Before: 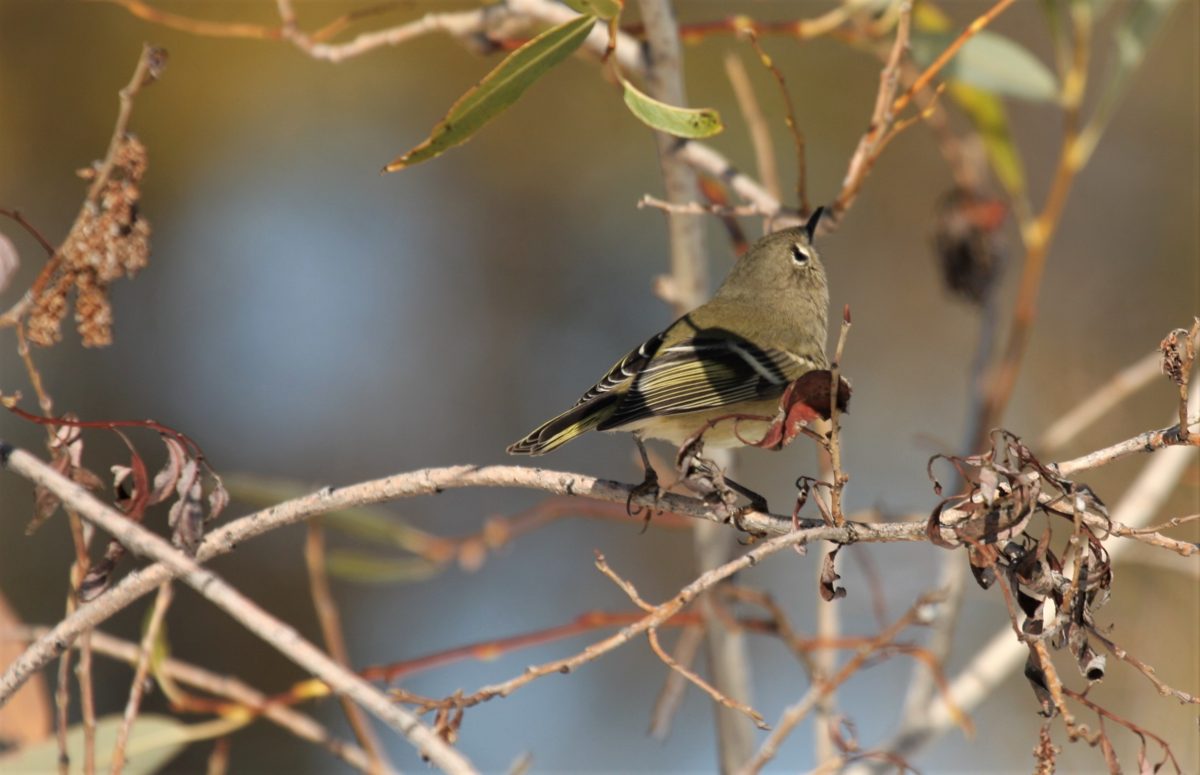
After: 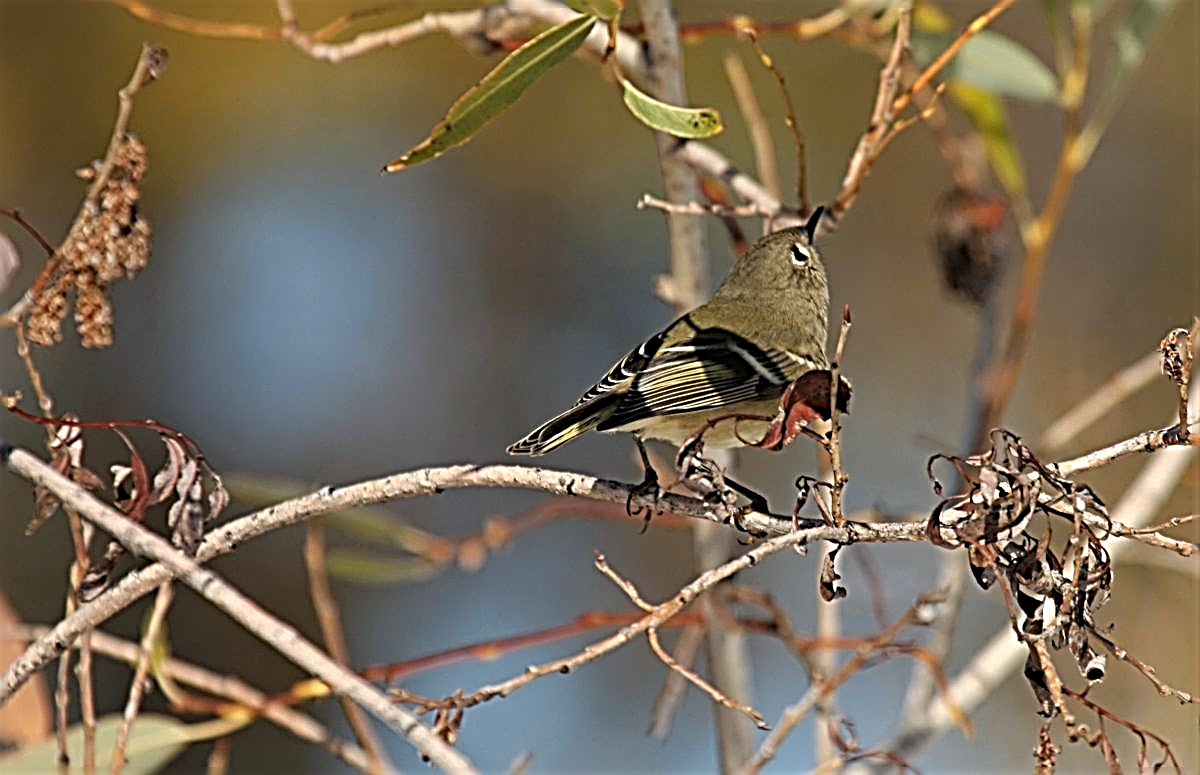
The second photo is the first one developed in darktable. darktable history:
sharpen: radius 3.158, amount 1.731
color balance rgb: linear chroma grading › global chroma -0.67%, saturation formula JzAzBz (2021)
haze removal: compatibility mode true, adaptive false
